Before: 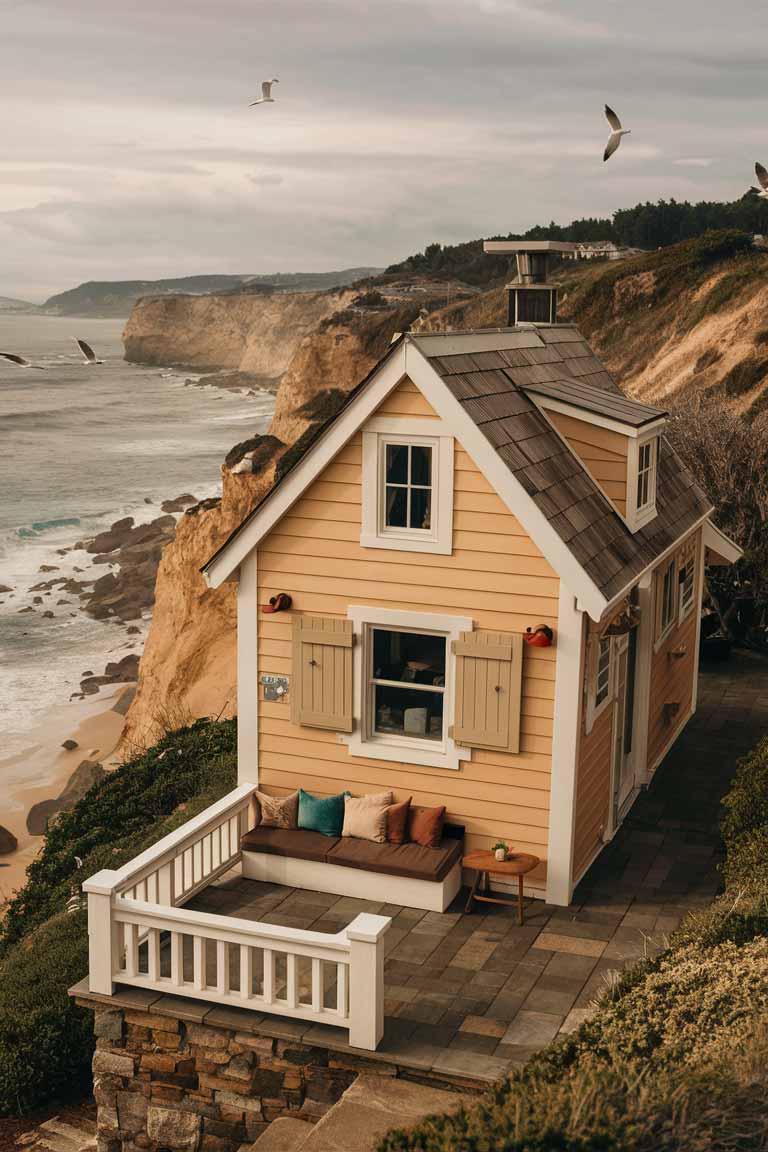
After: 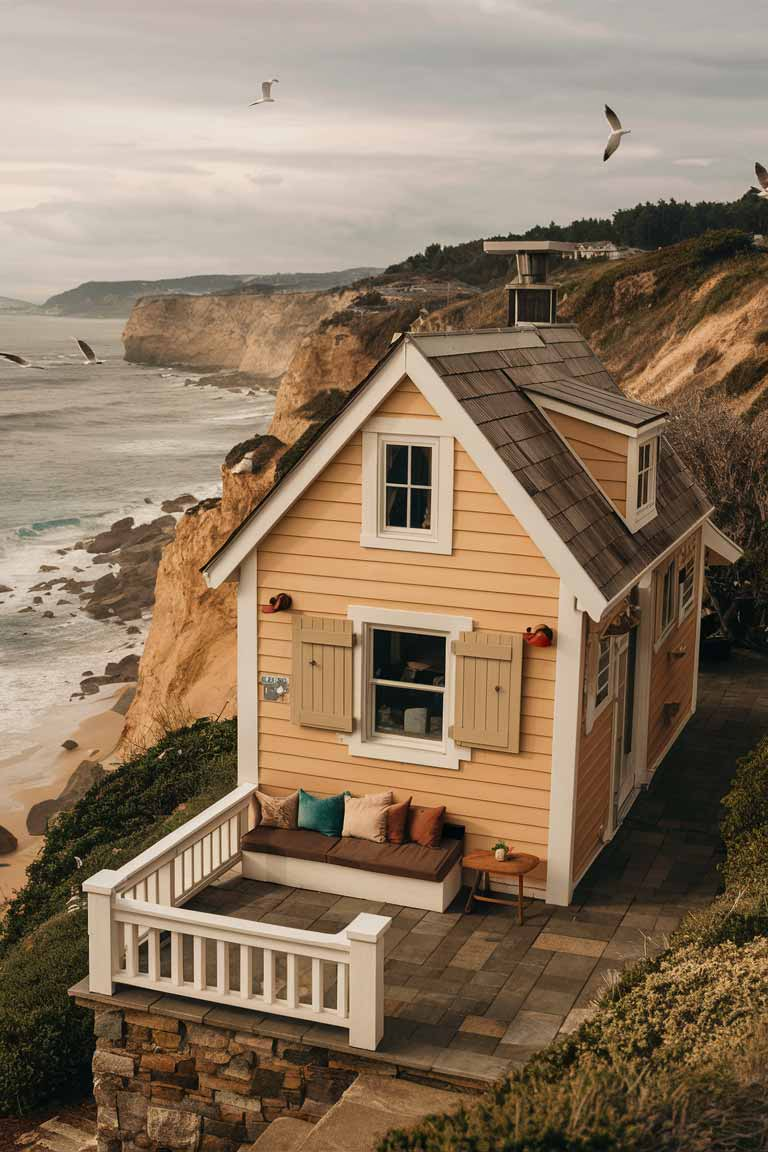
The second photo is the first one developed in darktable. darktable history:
shadows and highlights: radius 92.28, shadows -14.59, white point adjustment 0.181, highlights 31.85, compress 48.66%, soften with gaussian
